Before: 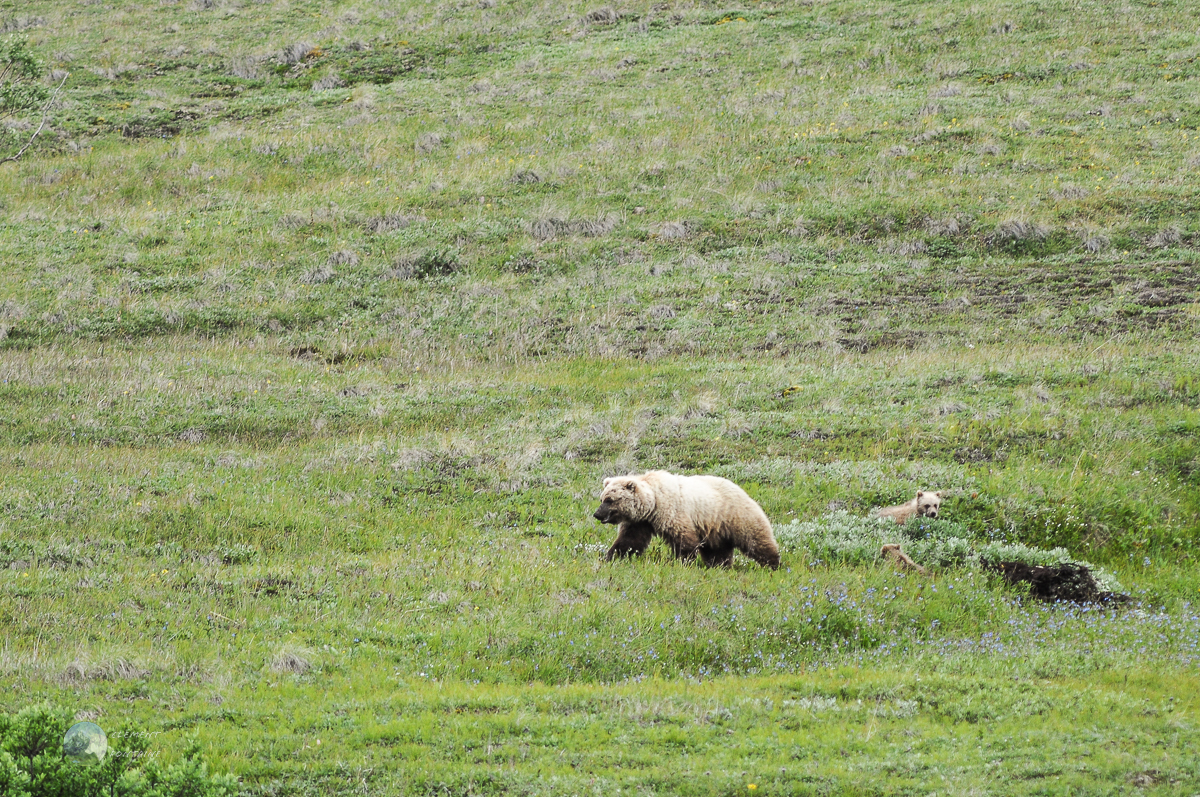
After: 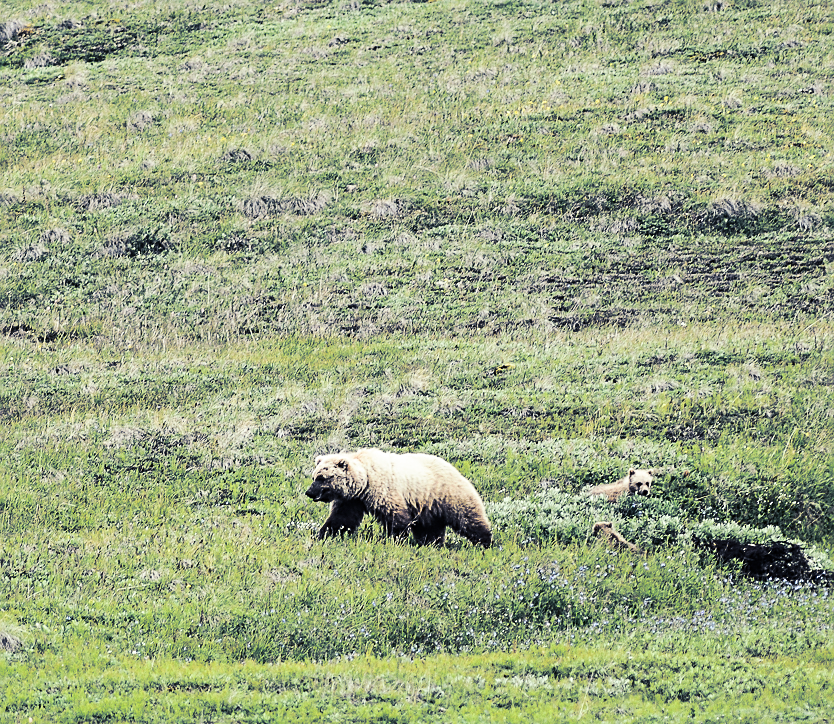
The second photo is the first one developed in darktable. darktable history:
crop and rotate: left 24.034%, top 2.838%, right 6.406%, bottom 6.299%
split-toning: shadows › hue 230.4°
contrast brightness saturation: contrast 0.28
sharpen: on, module defaults
